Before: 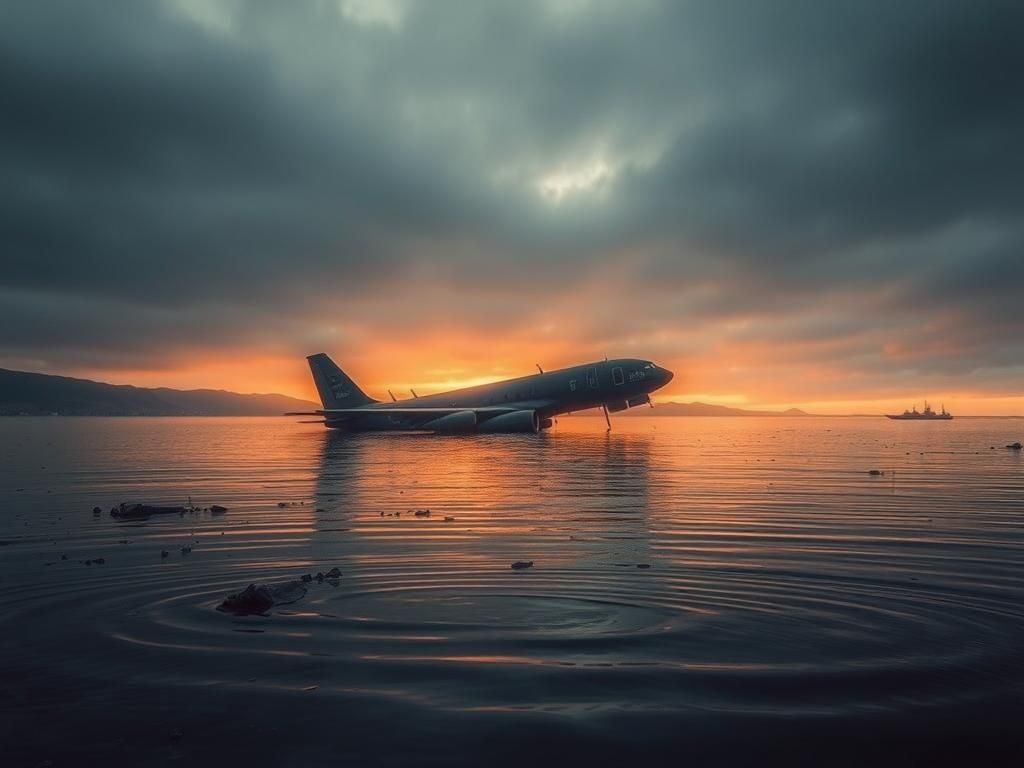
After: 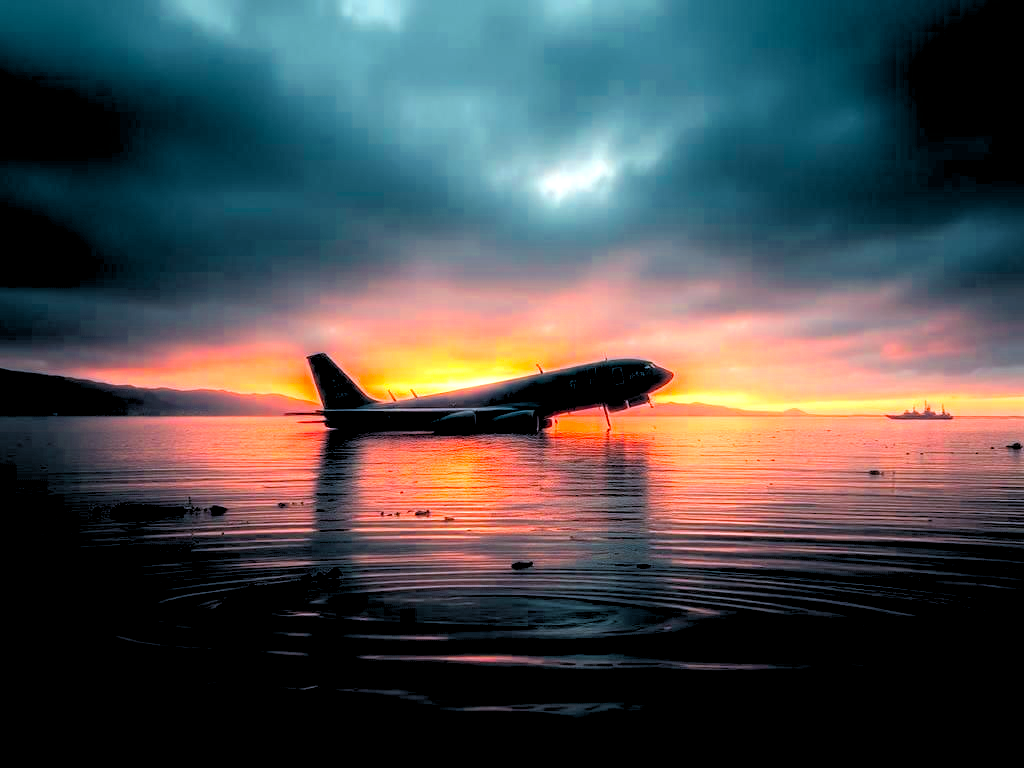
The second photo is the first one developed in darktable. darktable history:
color calibration: output R [1.422, -0.35, -0.252, 0], output G [-0.238, 1.259, -0.084, 0], output B [-0.081, -0.196, 1.58, 0], output brightness [0.49, 0.671, -0.57, 0], illuminant same as pipeline (D50), adaptation none (bypass), saturation algorithm version 1 (2020)
rgb levels: levels [[0.034, 0.472, 0.904], [0, 0.5, 1], [0, 0.5, 1]]
